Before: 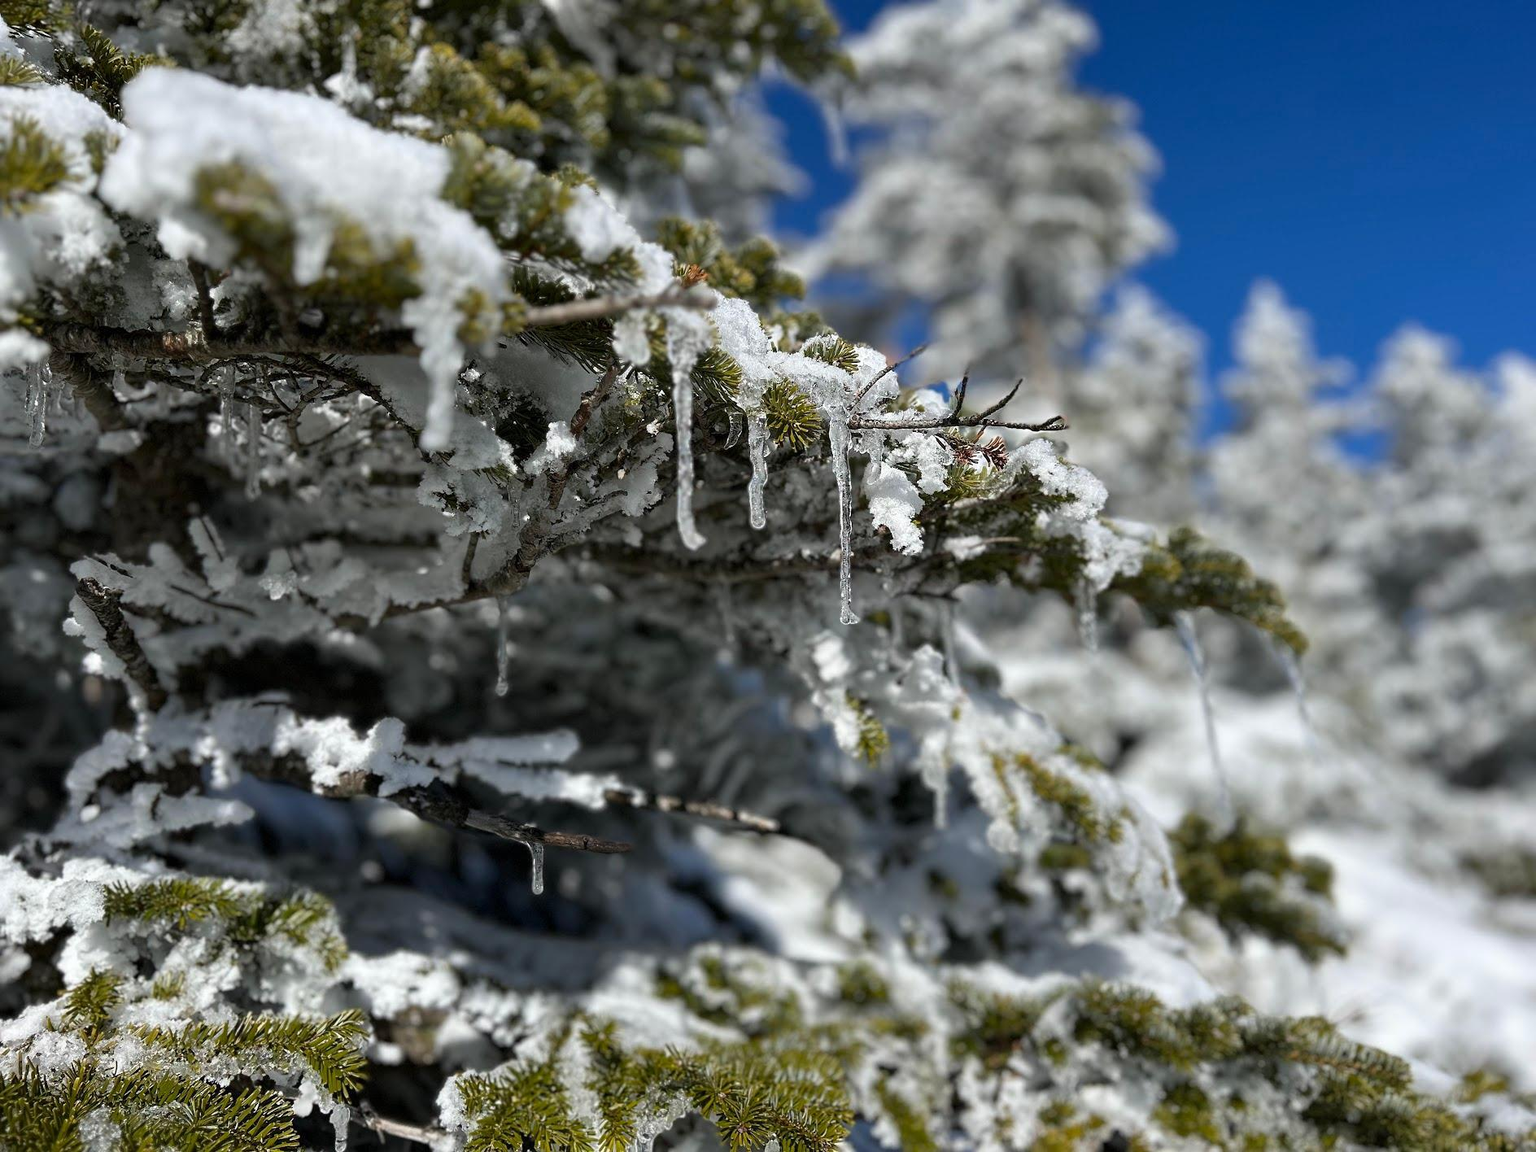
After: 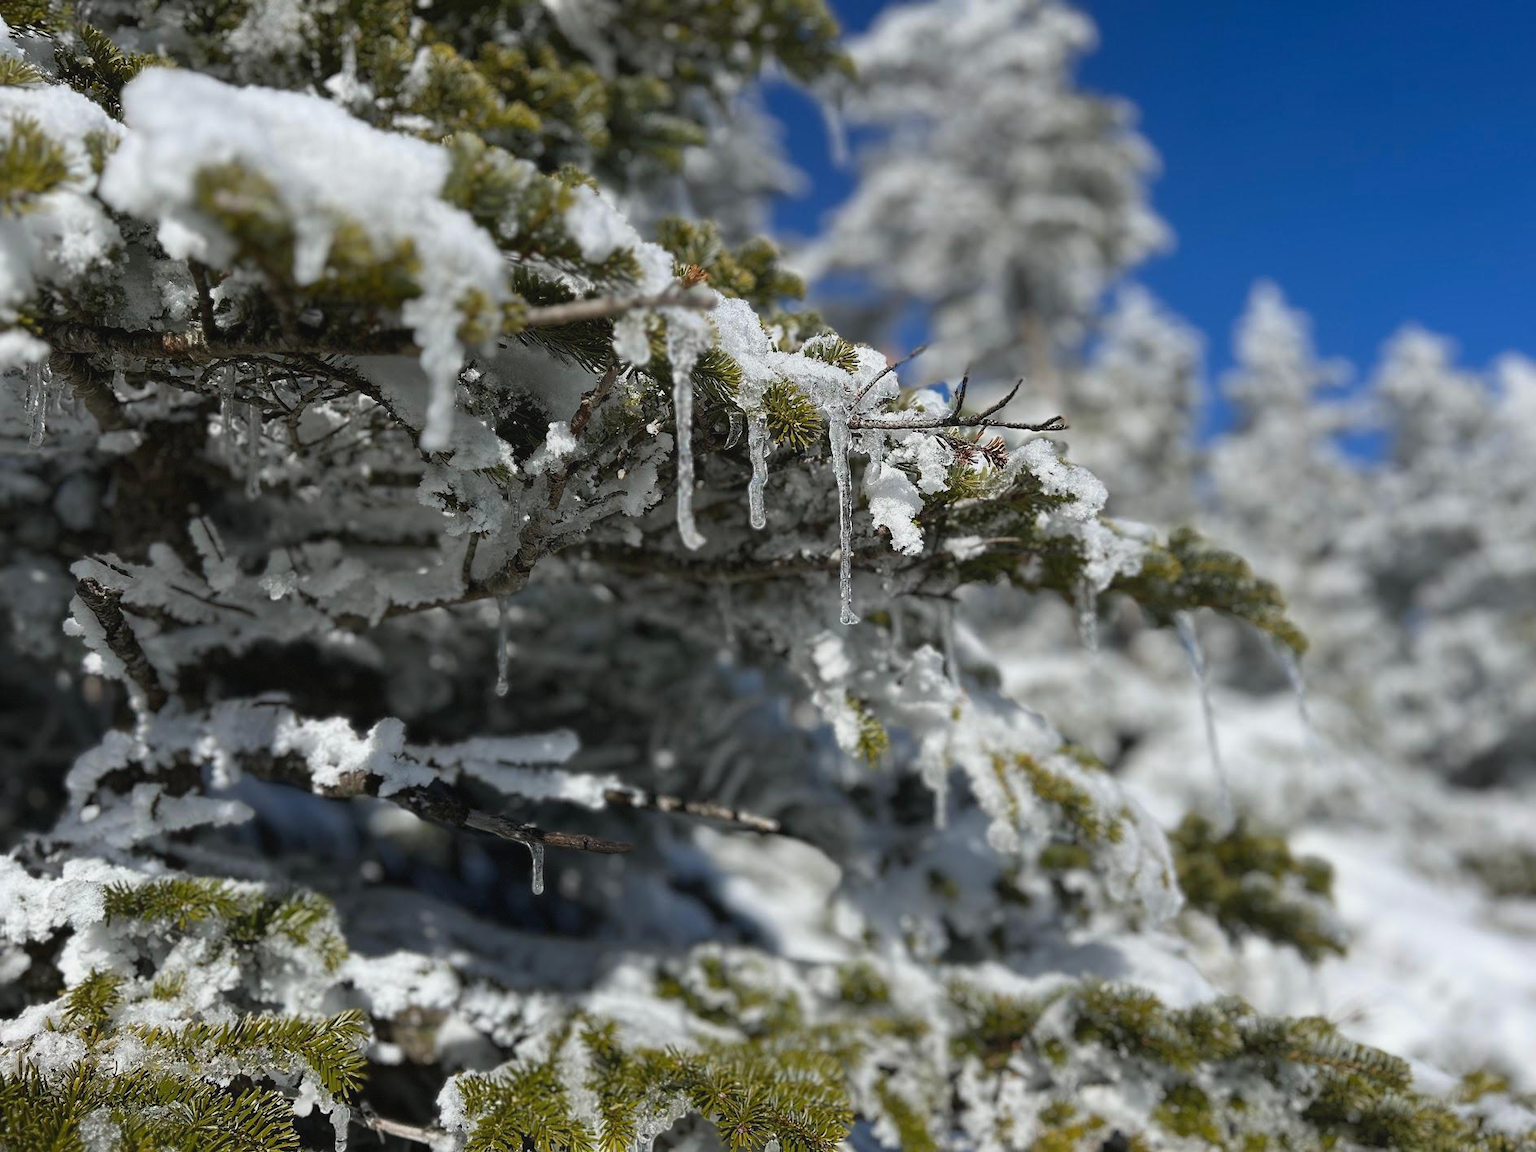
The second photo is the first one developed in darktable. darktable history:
contrast equalizer: octaves 7, y [[0.6 ×6], [0.55 ×6], [0 ×6], [0 ×6], [0 ×6]], mix -0.3
